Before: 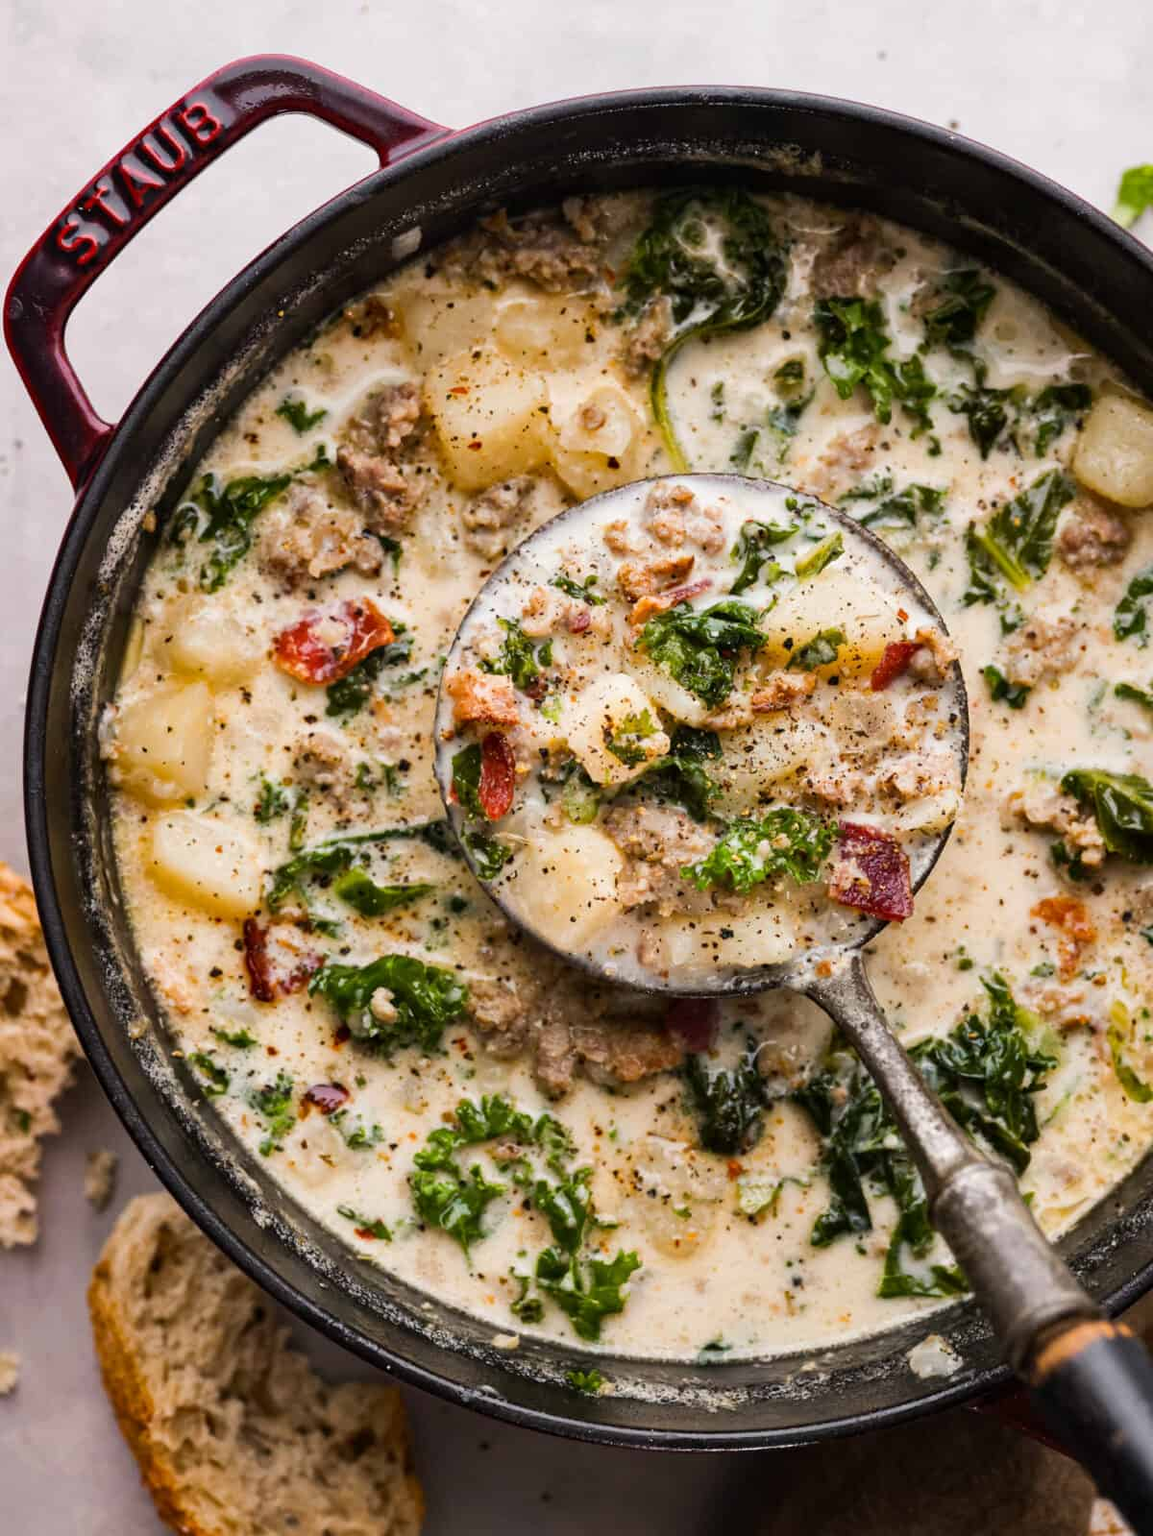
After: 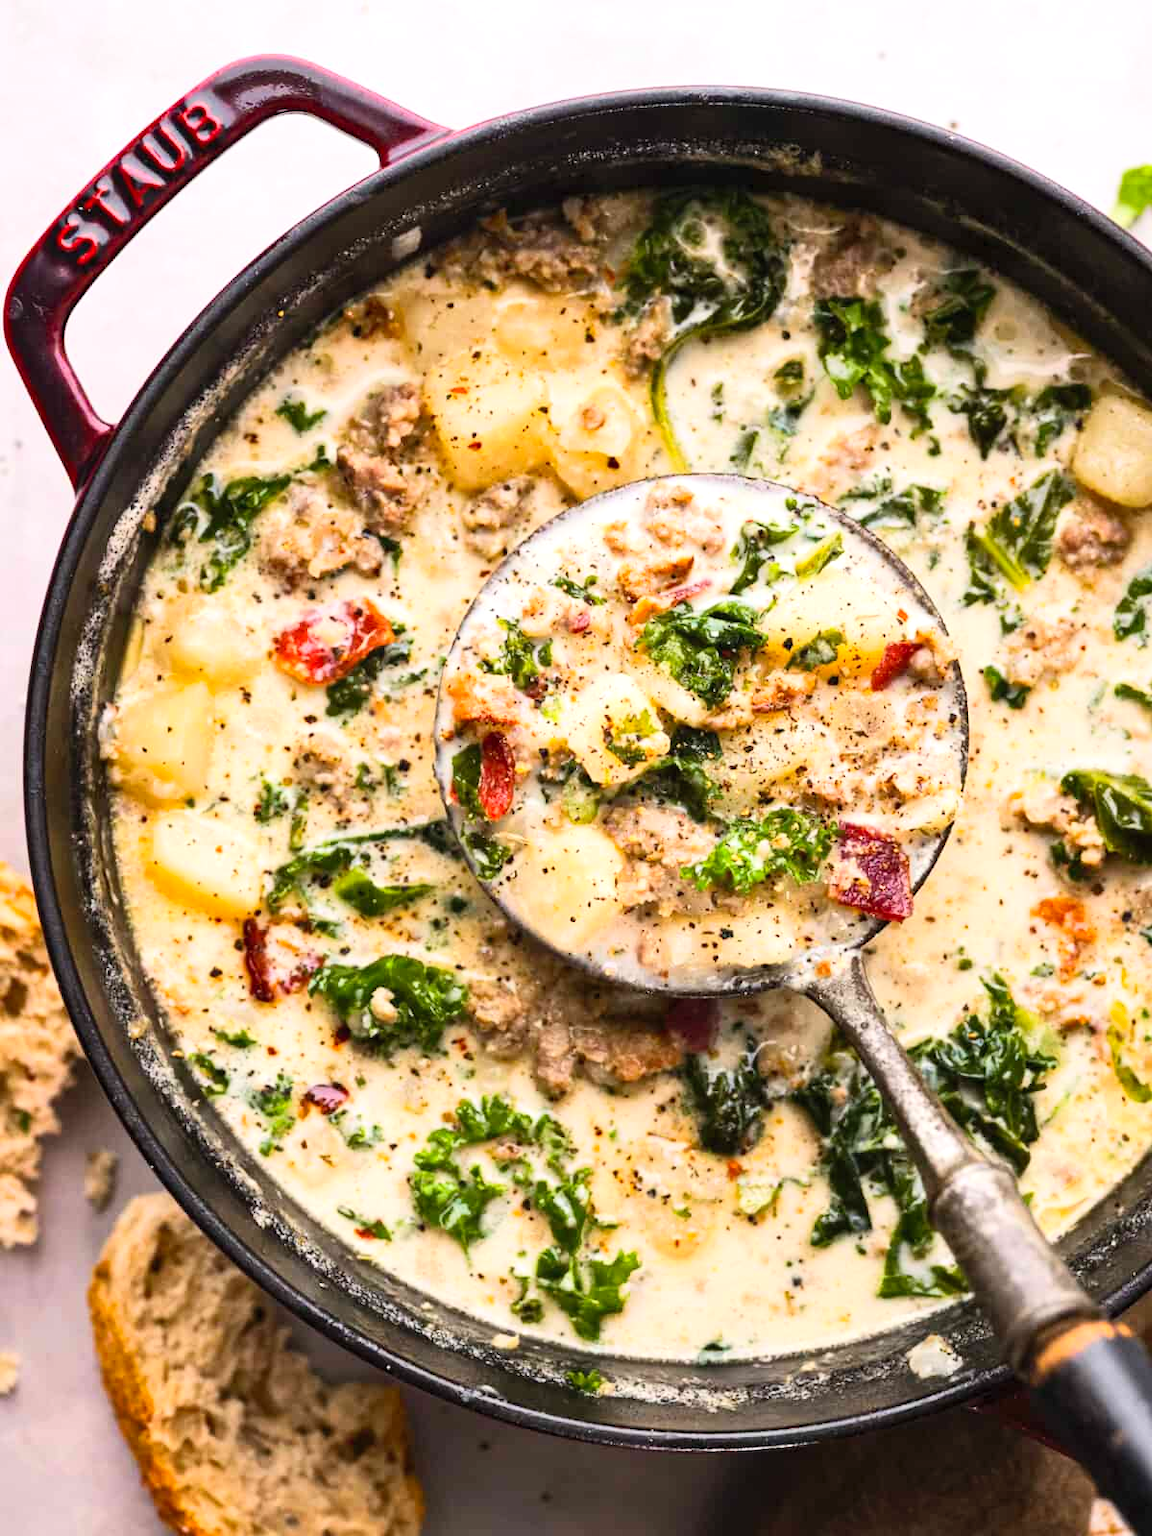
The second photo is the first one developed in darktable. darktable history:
exposure: exposure 0.372 EV, compensate highlight preservation false
contrast brightness saturation: contrast 0.197, brightness 0.168, saturation 0.224
